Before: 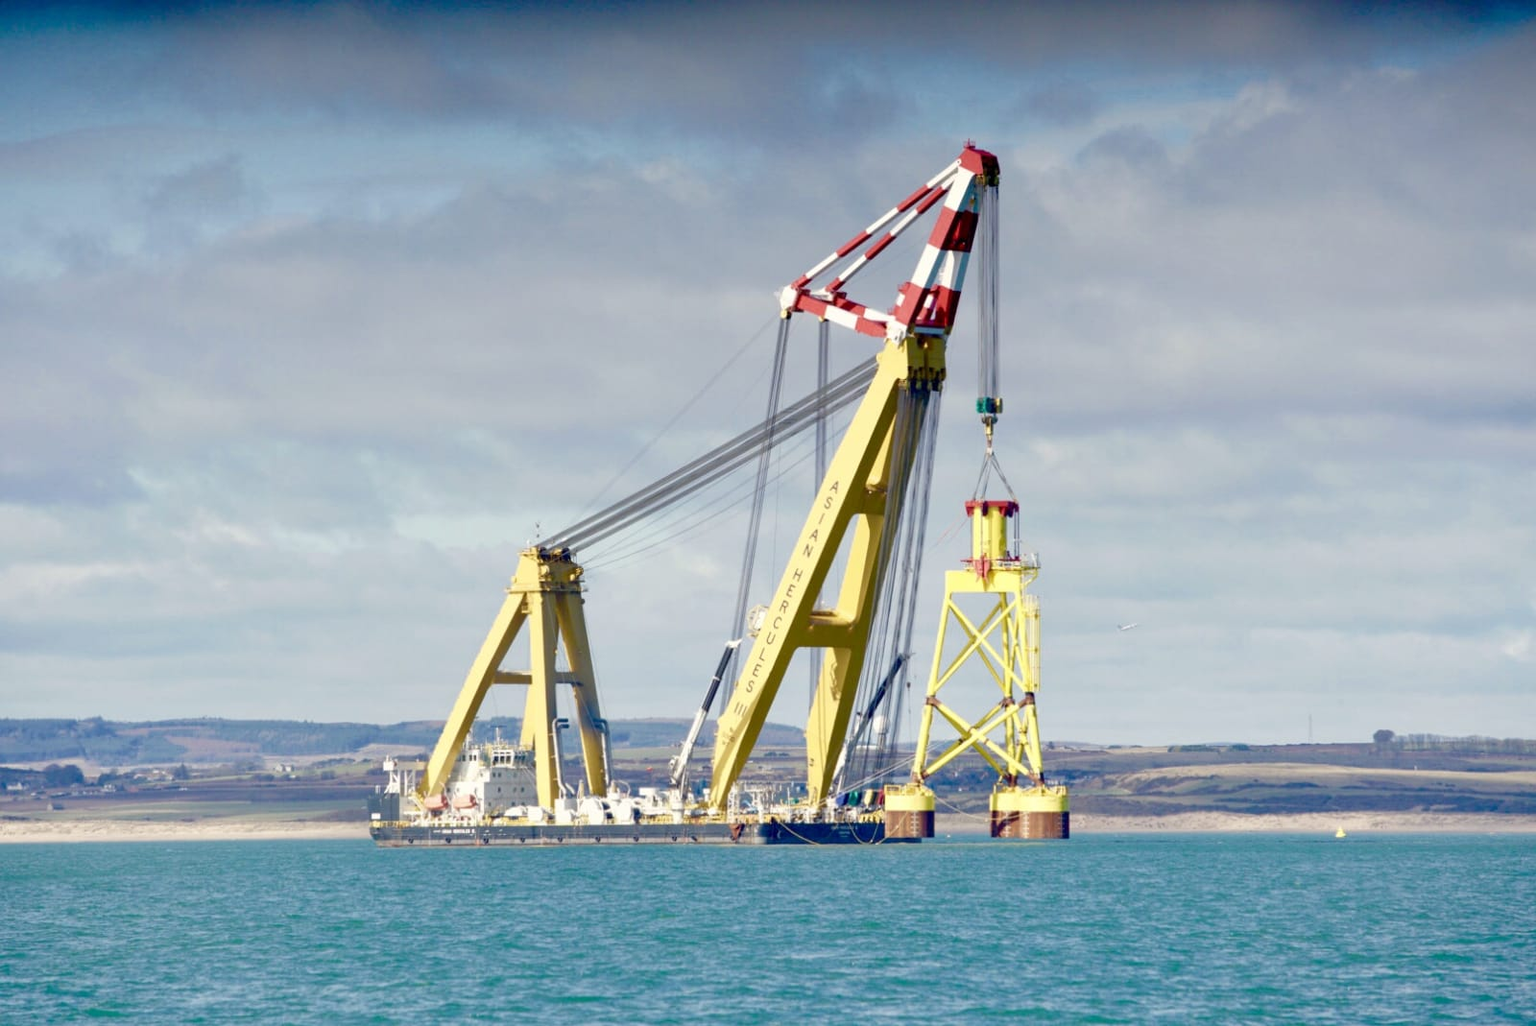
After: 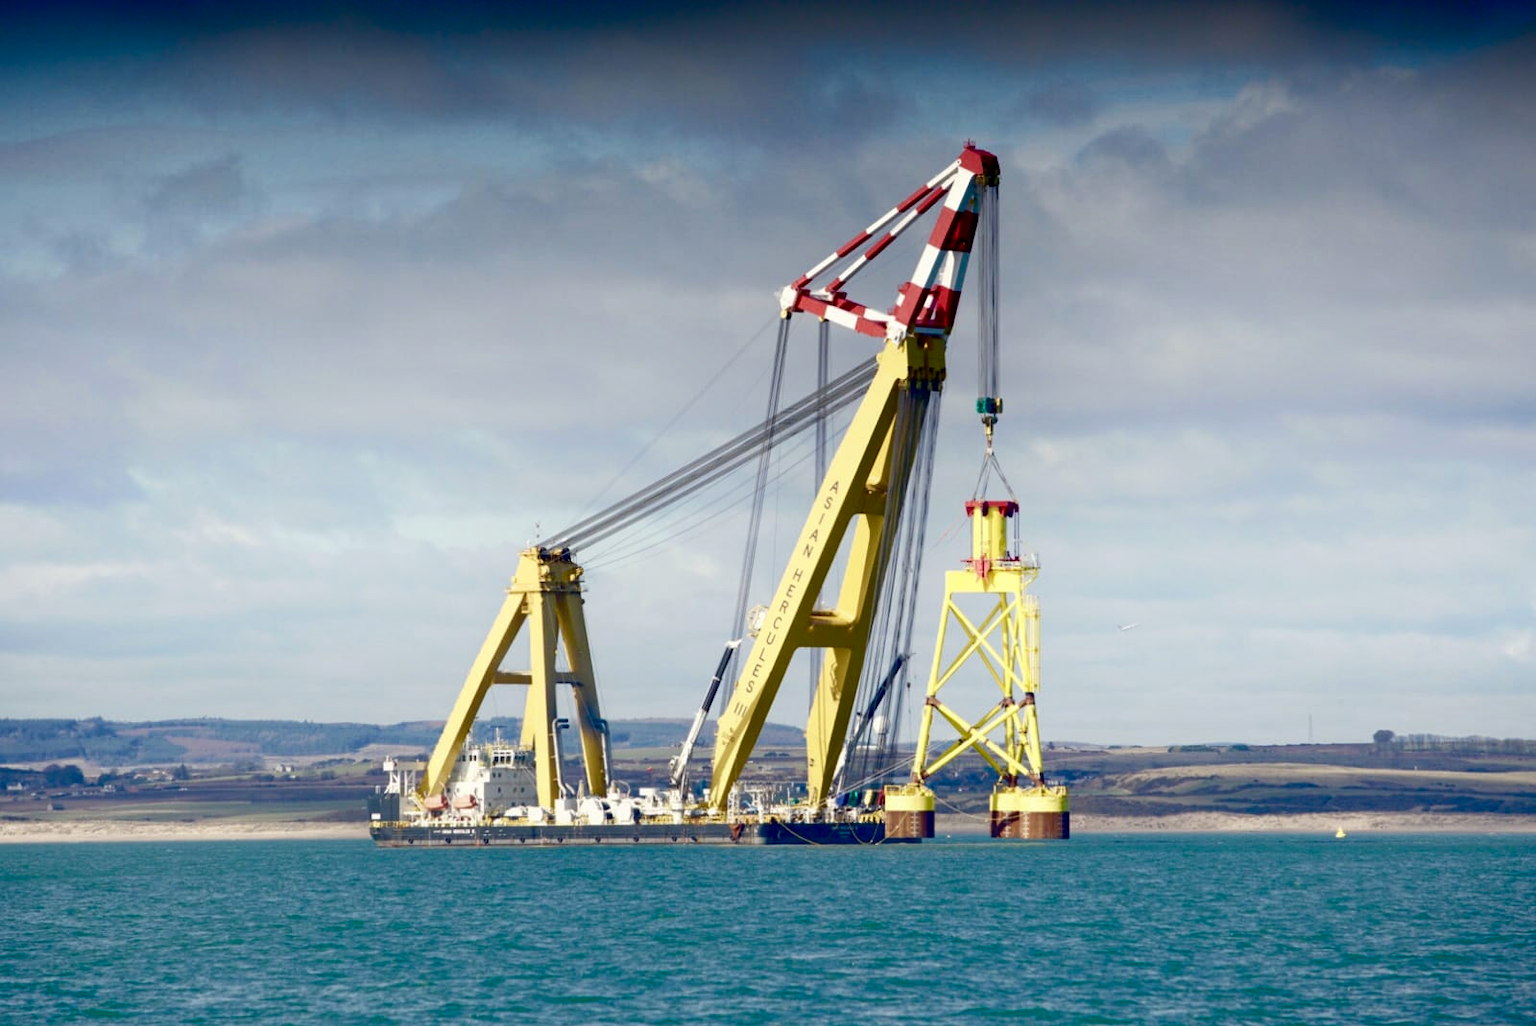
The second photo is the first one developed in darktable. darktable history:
shadows and highlights: shadows -90, highlights 90, soften with gaussian
contrast brightness saturation: brightness -0.2, saturation 0.08
